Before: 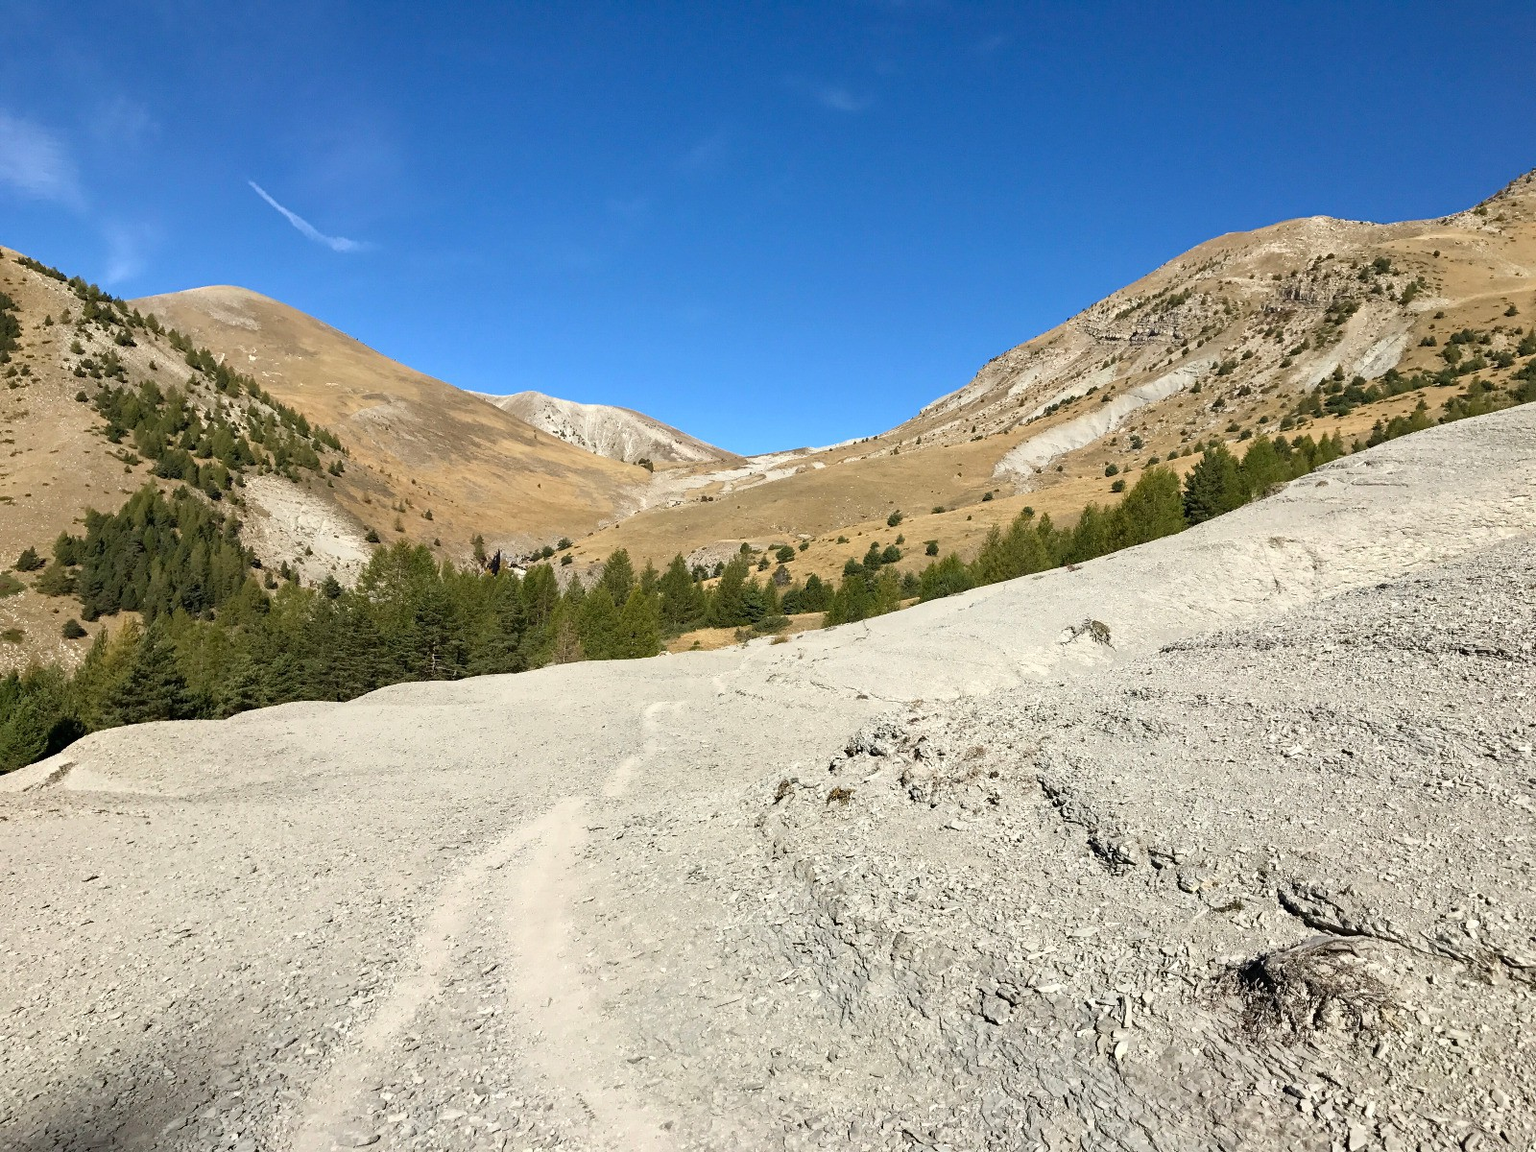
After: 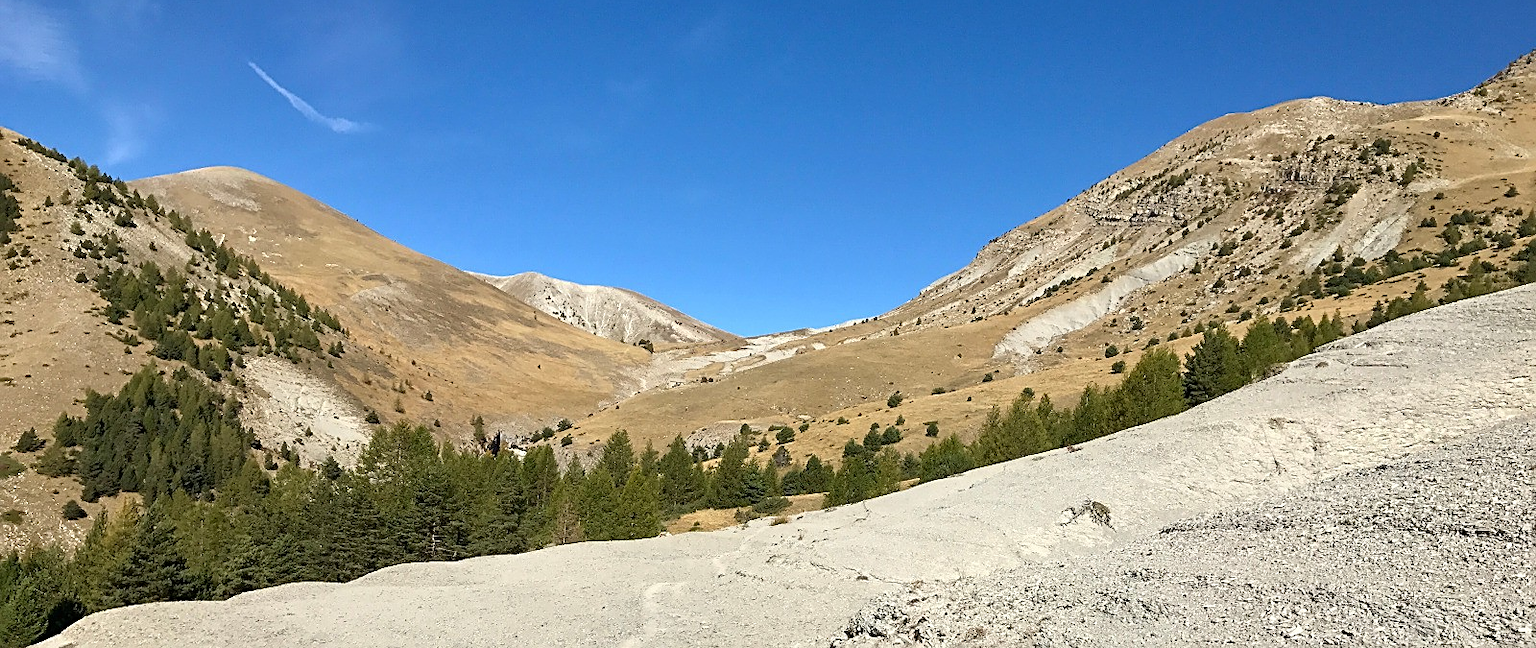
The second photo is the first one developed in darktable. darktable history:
crop and rotate: top 10.416%, bottom 33.227%
sharpen: on, module defaults
